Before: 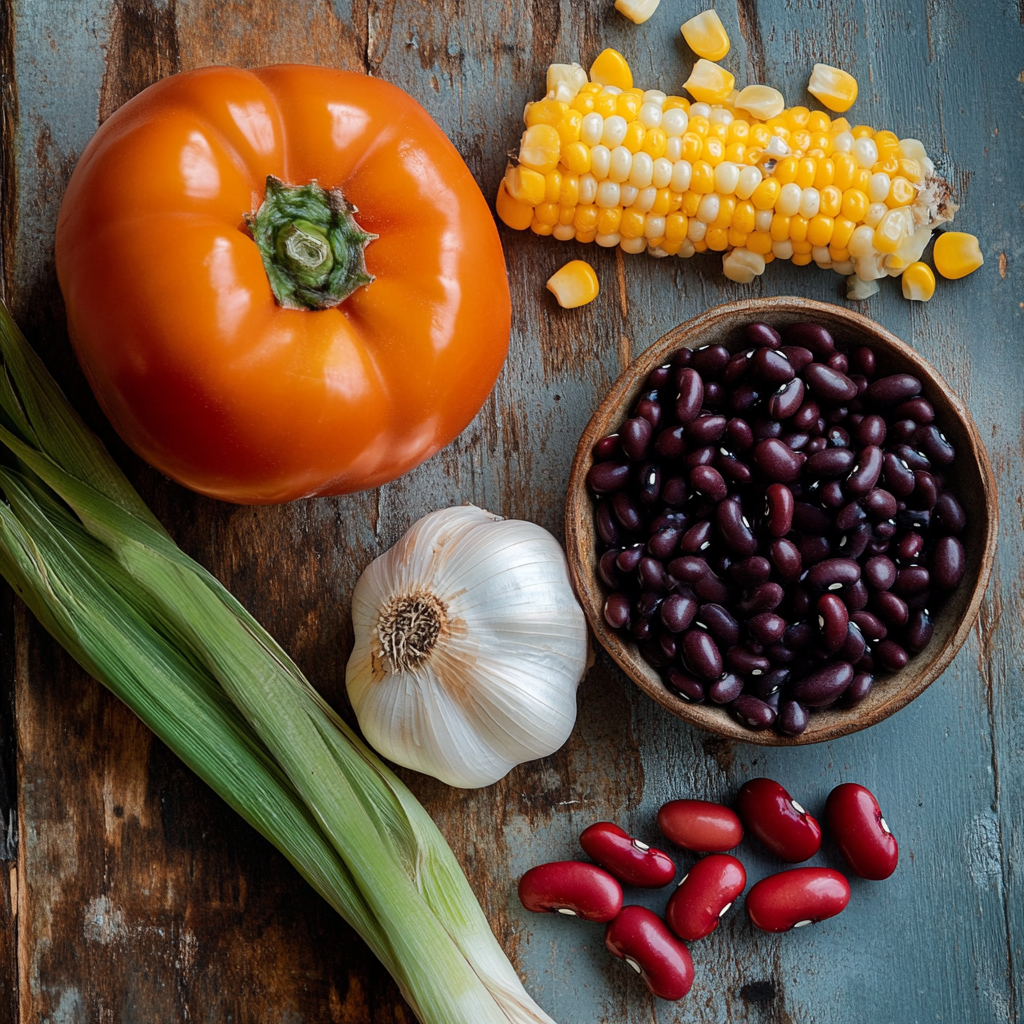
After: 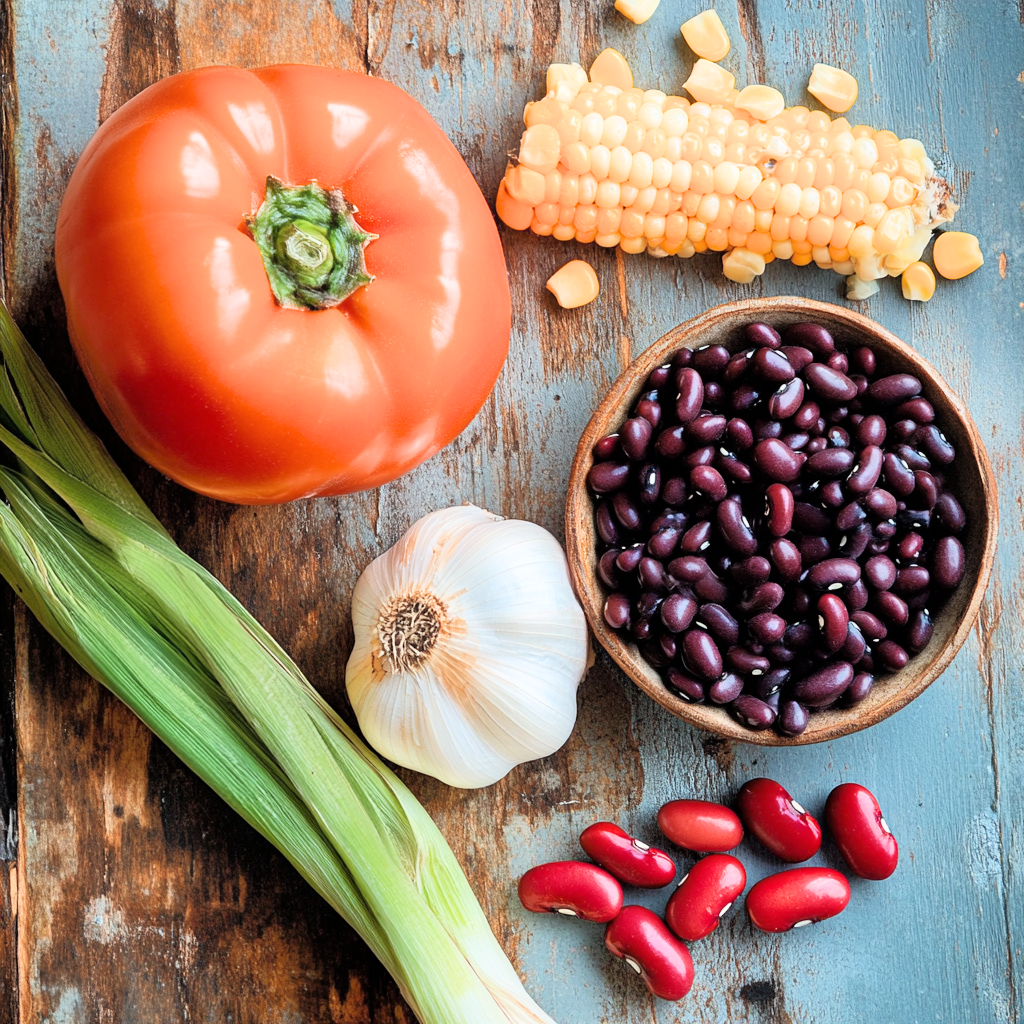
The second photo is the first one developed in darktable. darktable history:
rgb curve: curves: ch0 [(0, 0) (0.053, 0.068) (0.122, 0.128) (1, 1)]
exposure: black level correction 0, exposure 1.741 EV, compensate exposure bias true, compensate highlight preservation false
filmic rgb: black relative exposure -7.65 EV, white relative exposure 4.56 EV, hardness 3.61, color science v6 (2022)
